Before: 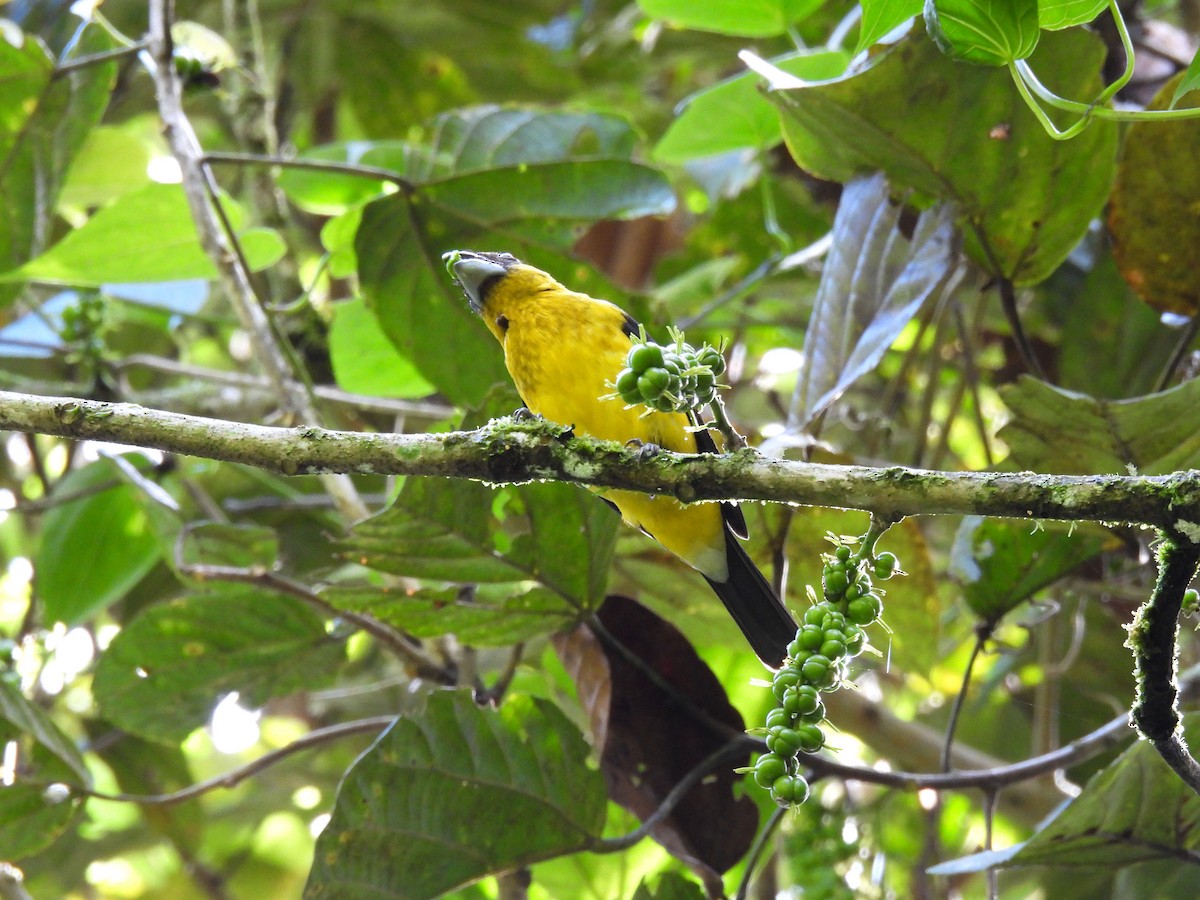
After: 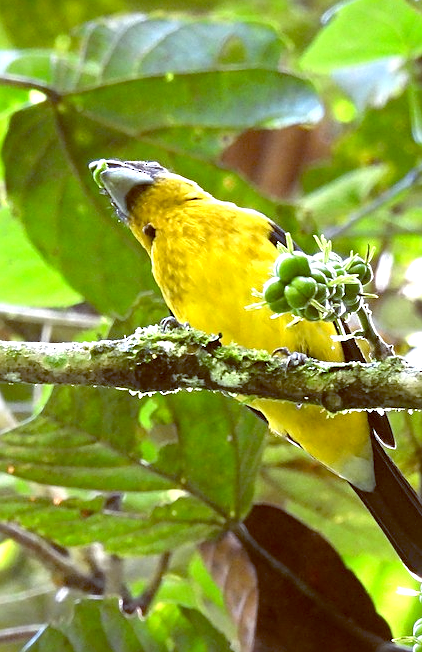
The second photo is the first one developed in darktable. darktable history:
crop and rotate: left 29.476%, top 10.214%, right 35.32%, bottom 17.333%
exposure: exposure 0.669 EV, compensate highlight preservation false
sharpen: on, module defaults
color correction: highlights b* 3
color balance: lift [1, 1.015, 1.004, 0.985], gamma [1, 0.958, 0.971, 1.042], gain [1, 0.956, 0.977, 1.044]
